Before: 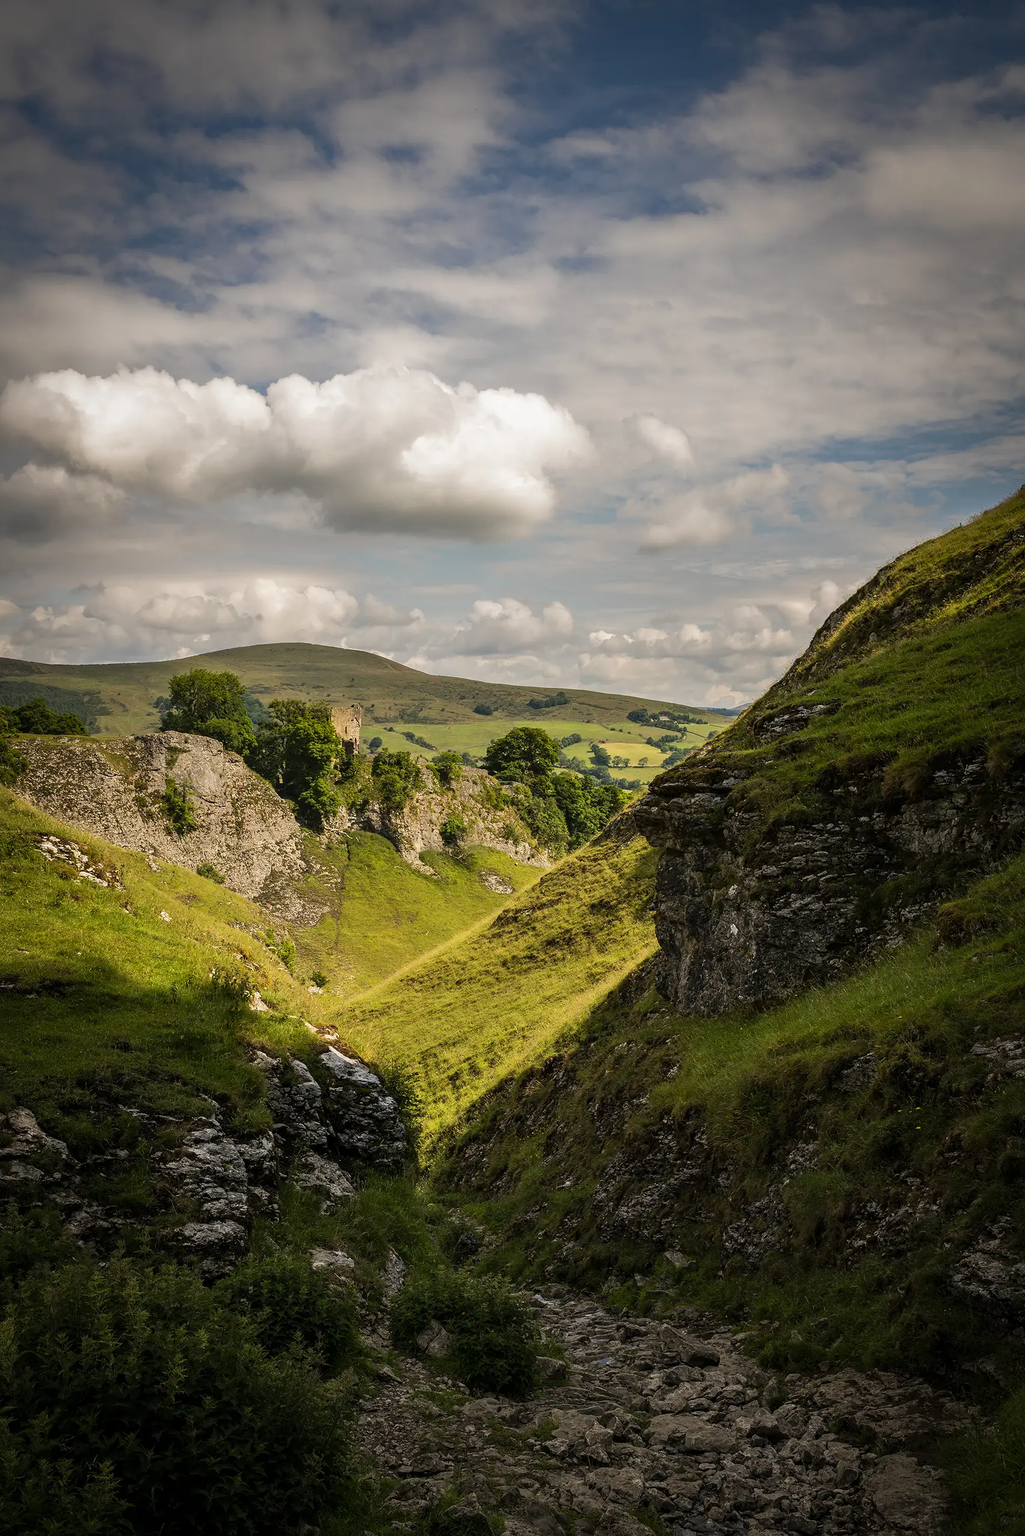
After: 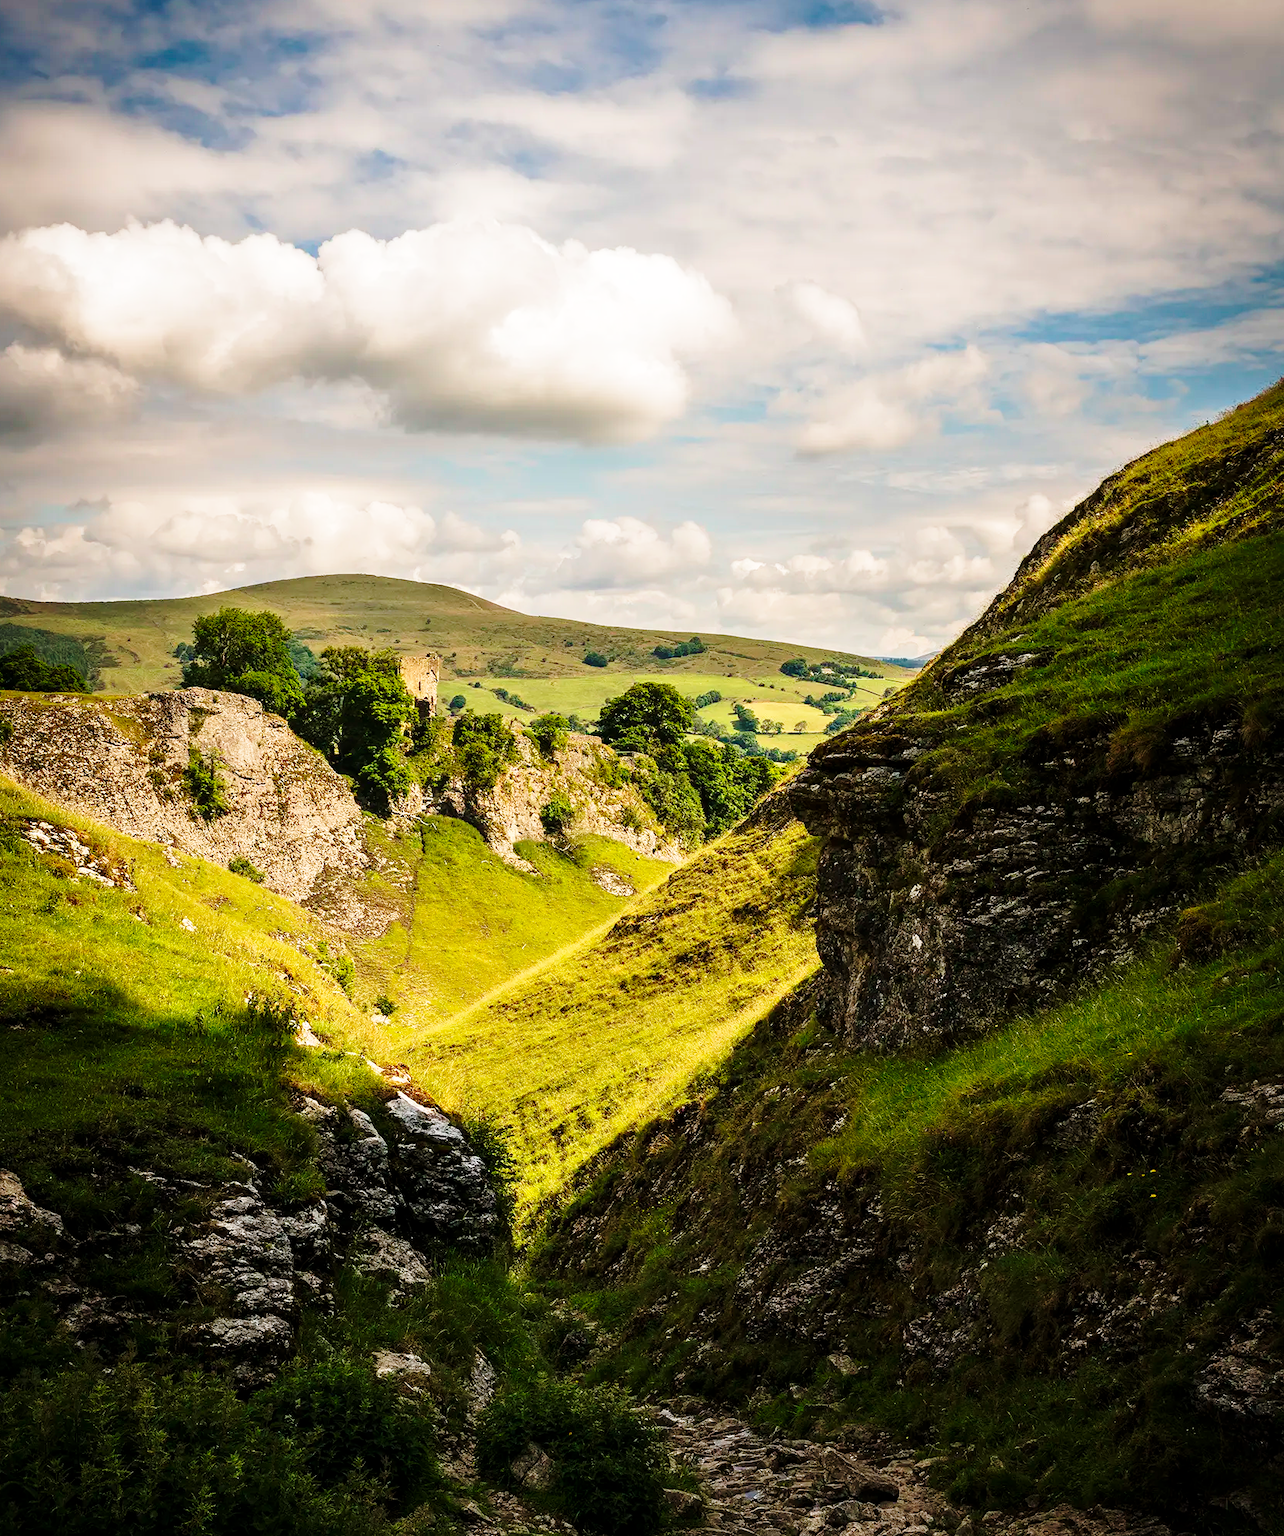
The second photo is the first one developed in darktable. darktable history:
crop and rotate: left 1.895%, top 12.709%, right 0.283%, bottom 9.26%
base curve: curves: ch0 [(0, 0) (0.036, 0.037) (0.121, 0.228) (0.46, 0.76) (0.859, 0.983) (1, 1)], preserve colors none
velvia: on, module defaults
